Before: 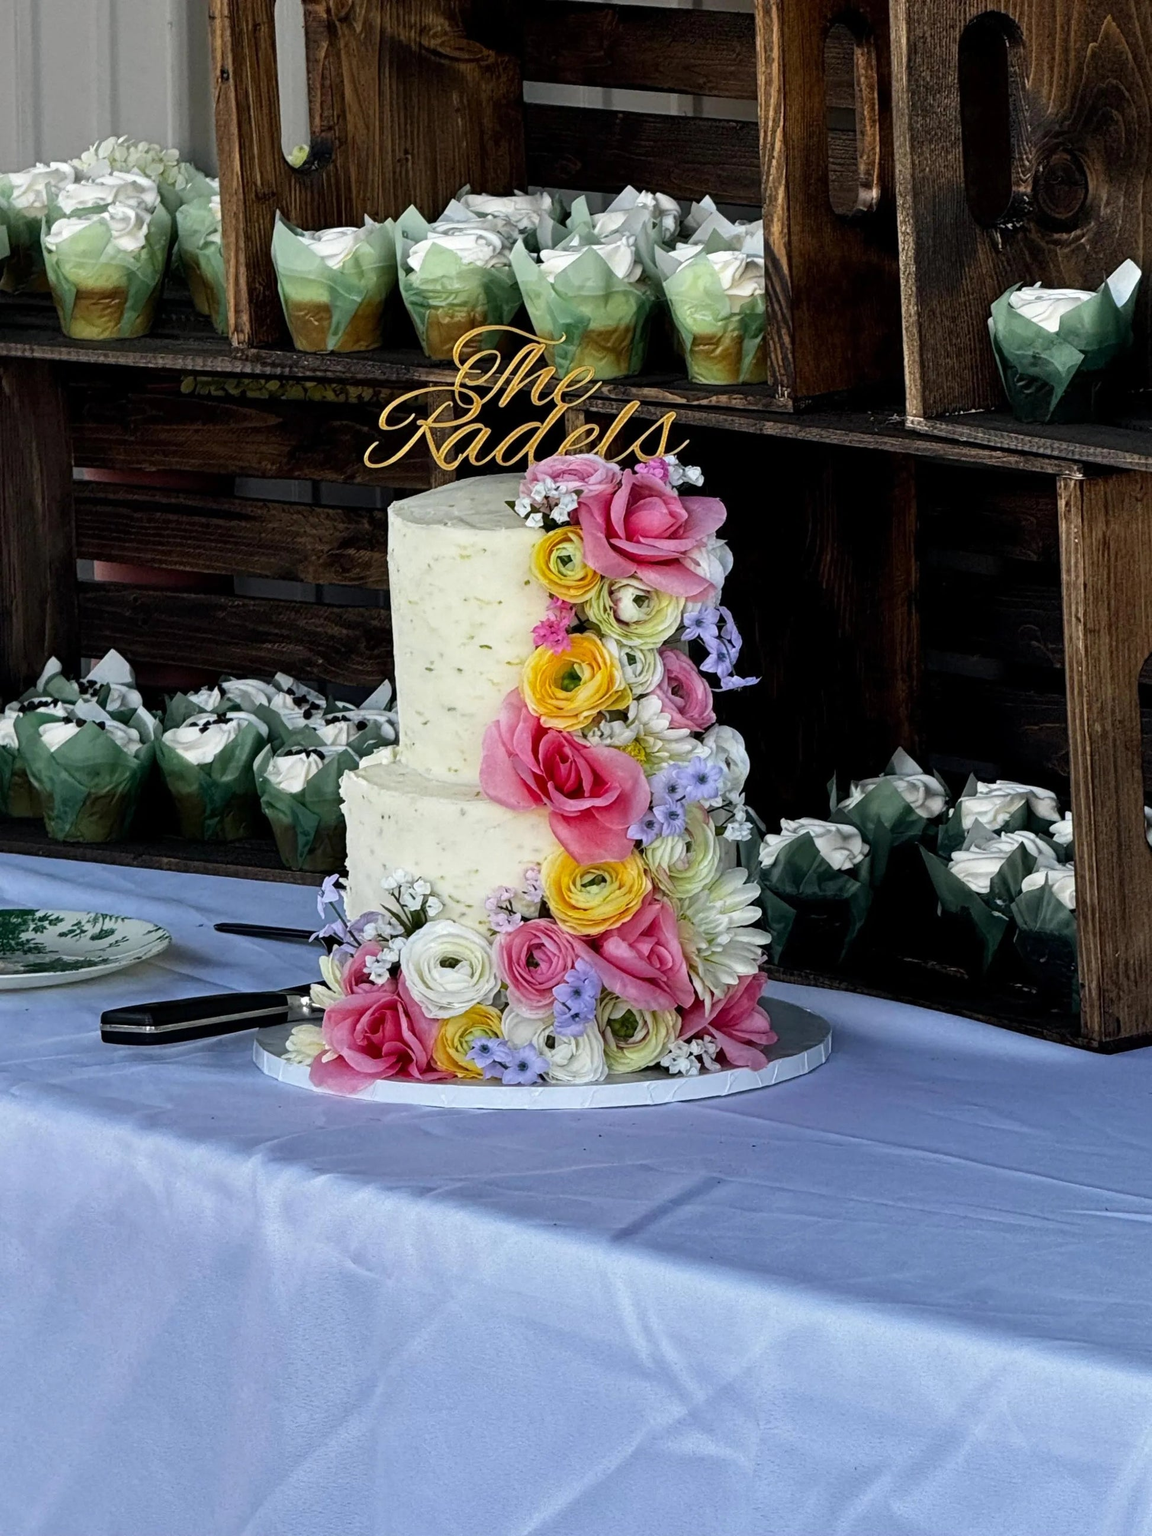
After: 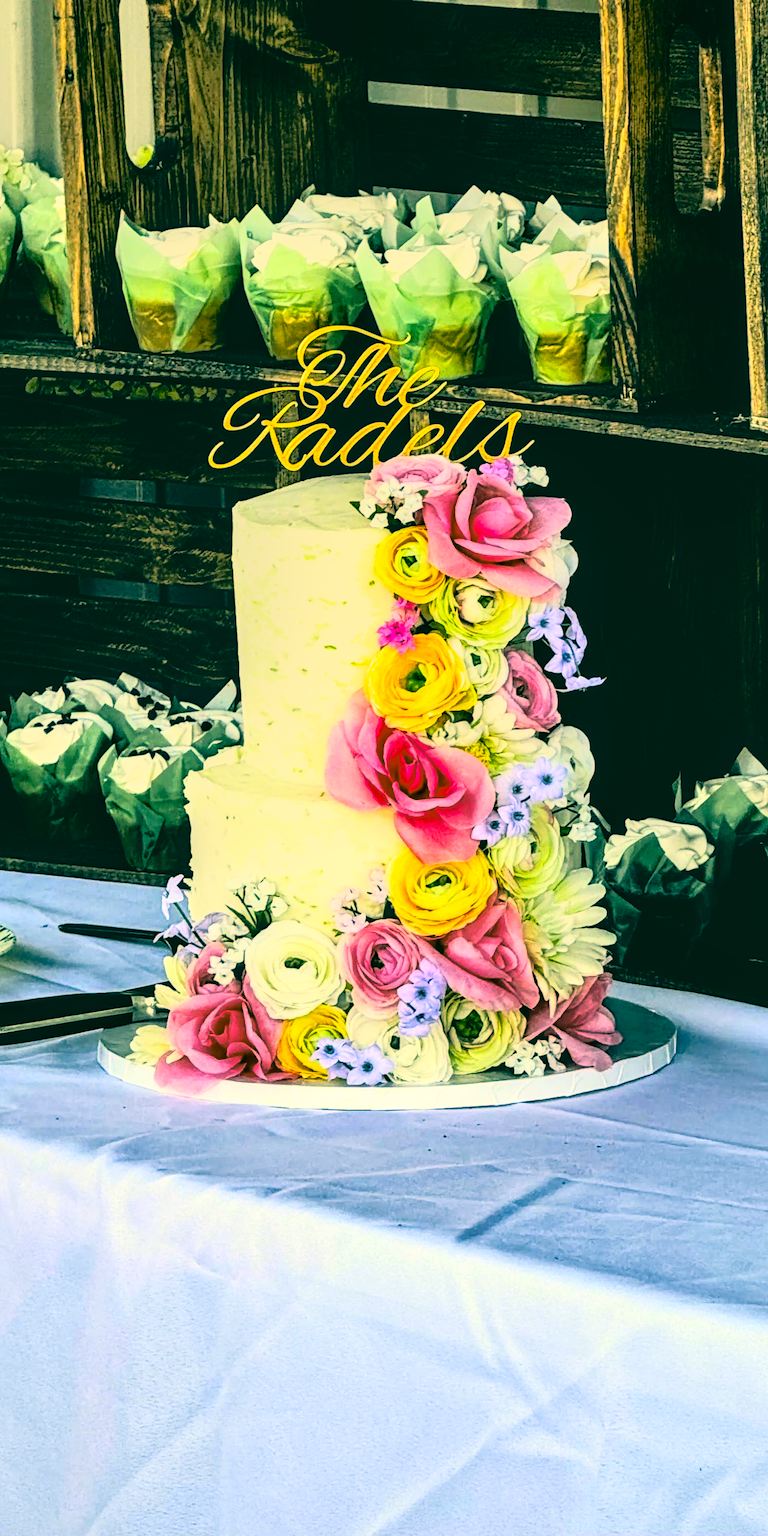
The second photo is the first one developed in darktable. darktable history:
exposure: black level correction 0.001, exposure 0.5 EV, compensate exposure bias true, compensate highlight preservation false
crop and rotate: left 13.537%, right 19.796%
local contrast: on, module defaults
color correction: highlights a* 1.83, highlights b* 34.02, shadows a* -36.68, shadows b* -5.48
graduated density: rotation -180°, offset 24.95
shadows and highlights: on, module defaults
rgb curve: curves: ch0 [(0, 0) (0.21, 0.15) (0.24, 0.21) (0.5, 0.75) (0.75, 0.96) (0.89, 0.99) (1, 1)]; ch1 [(0, 0.02) (0.21, 0.13) (0.25, 0.2) (0.5, 0.67) (0.75, 0.9) (0.89, 0.97) (1, 1)]; ch2 [(0, 0.02) (0.21, 0.13) (0.25, 0.2) (0.5, 0.67) (0.75, 0.9) (0.89, 0.97) (1, 1)], compensate middle gray true
